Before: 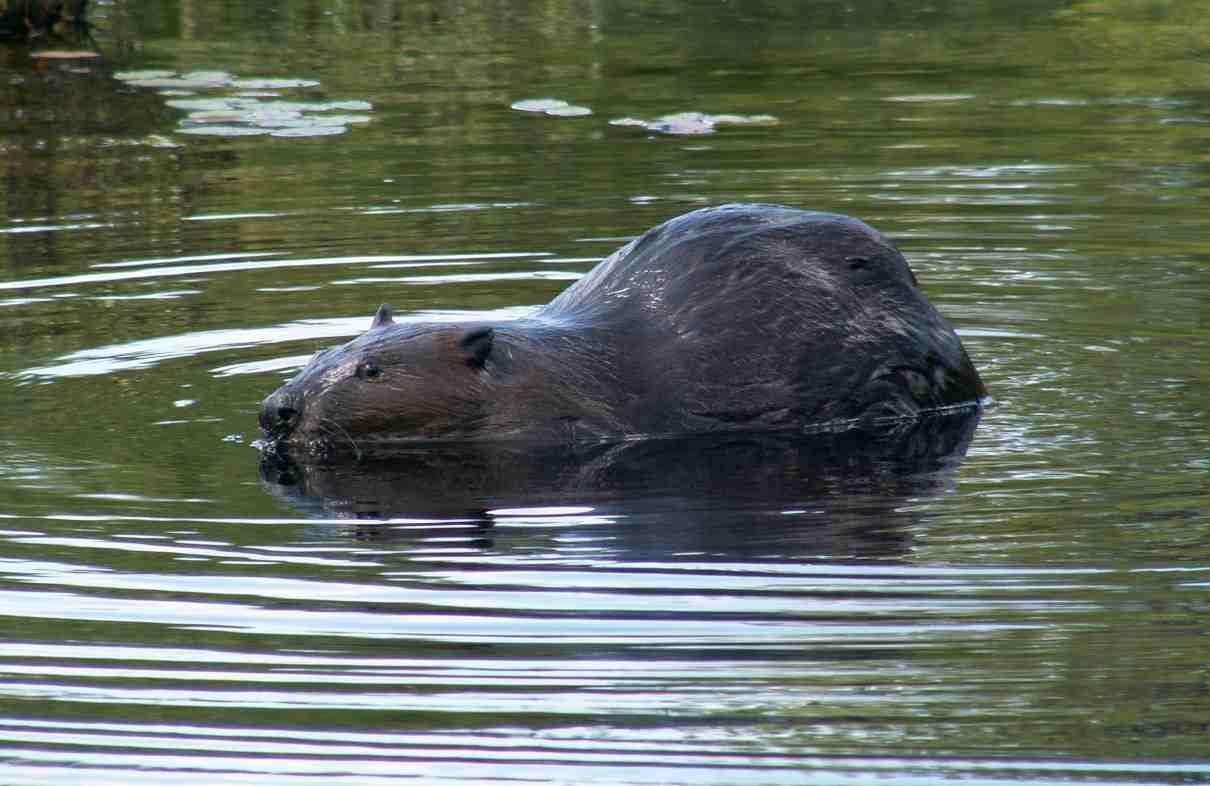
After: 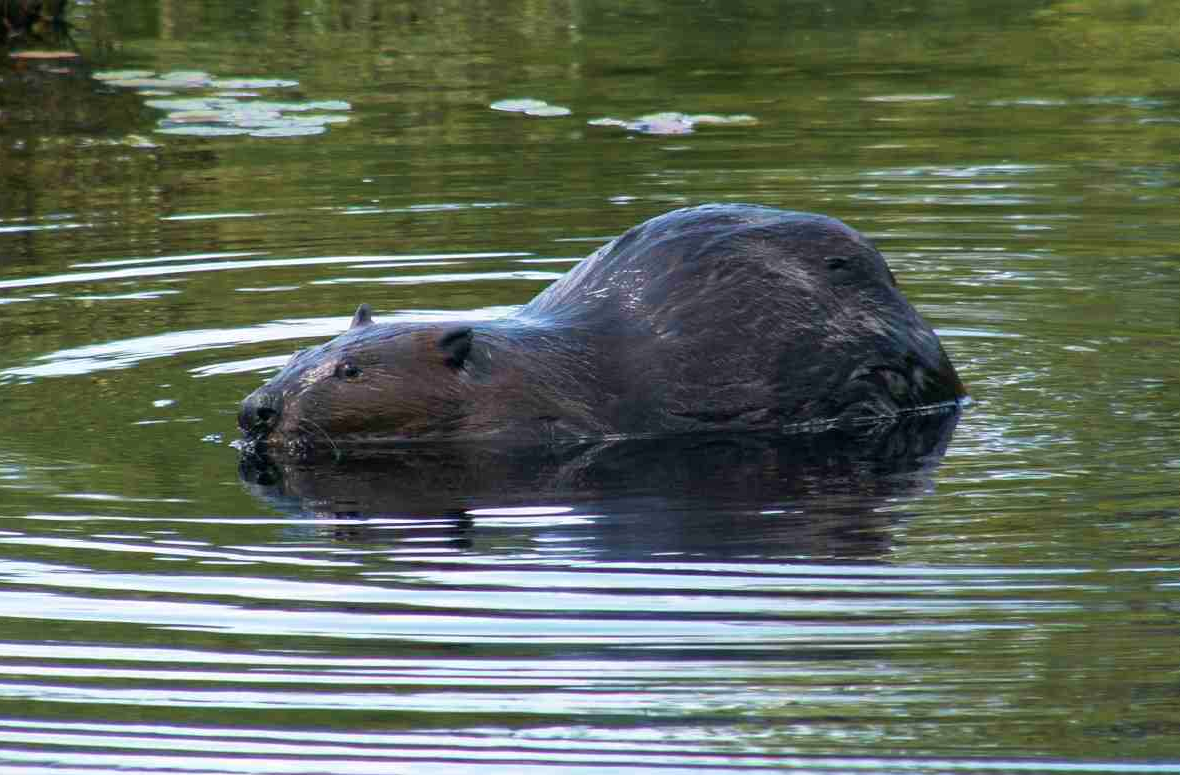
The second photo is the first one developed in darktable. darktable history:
crop and rotate: left 1.774%, right 0.633%, bottom 1.28%
velvia: on, module defaults
